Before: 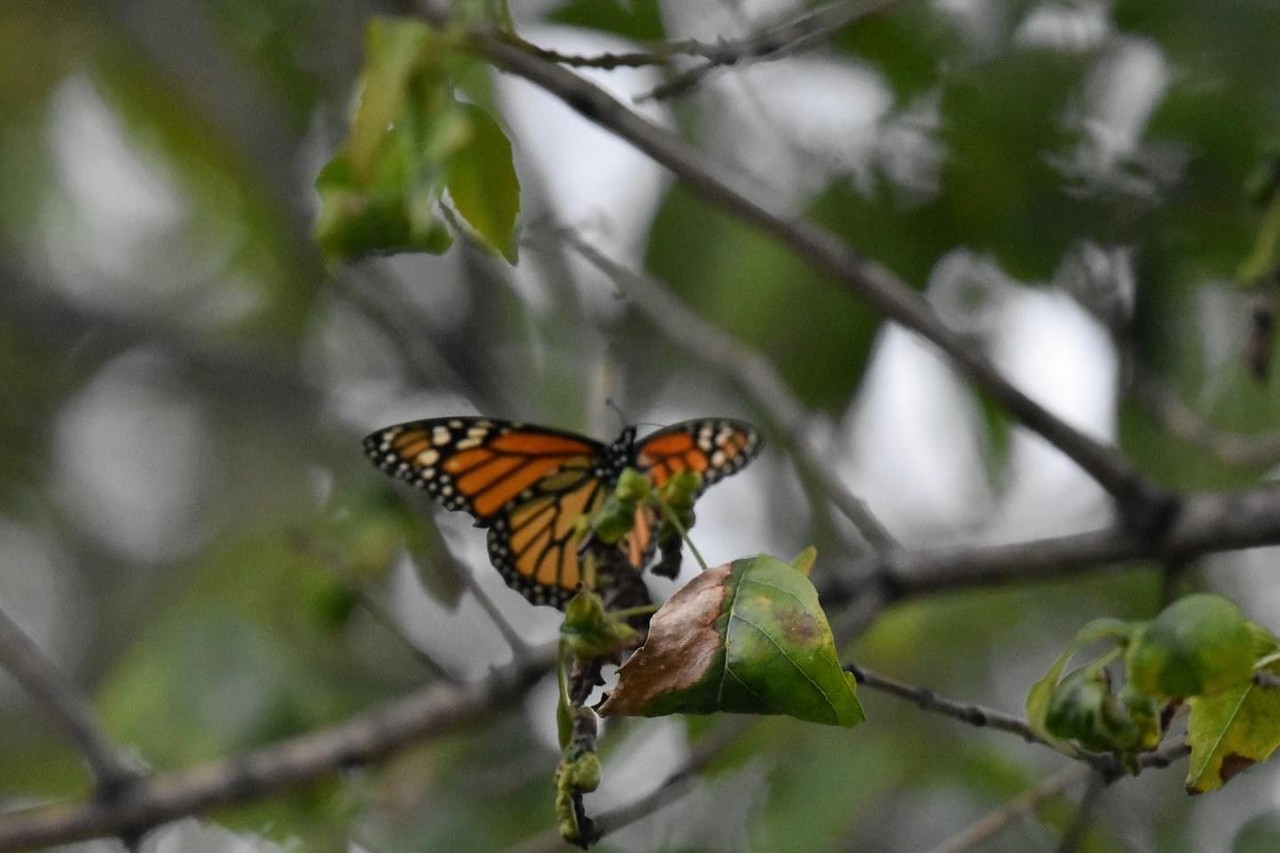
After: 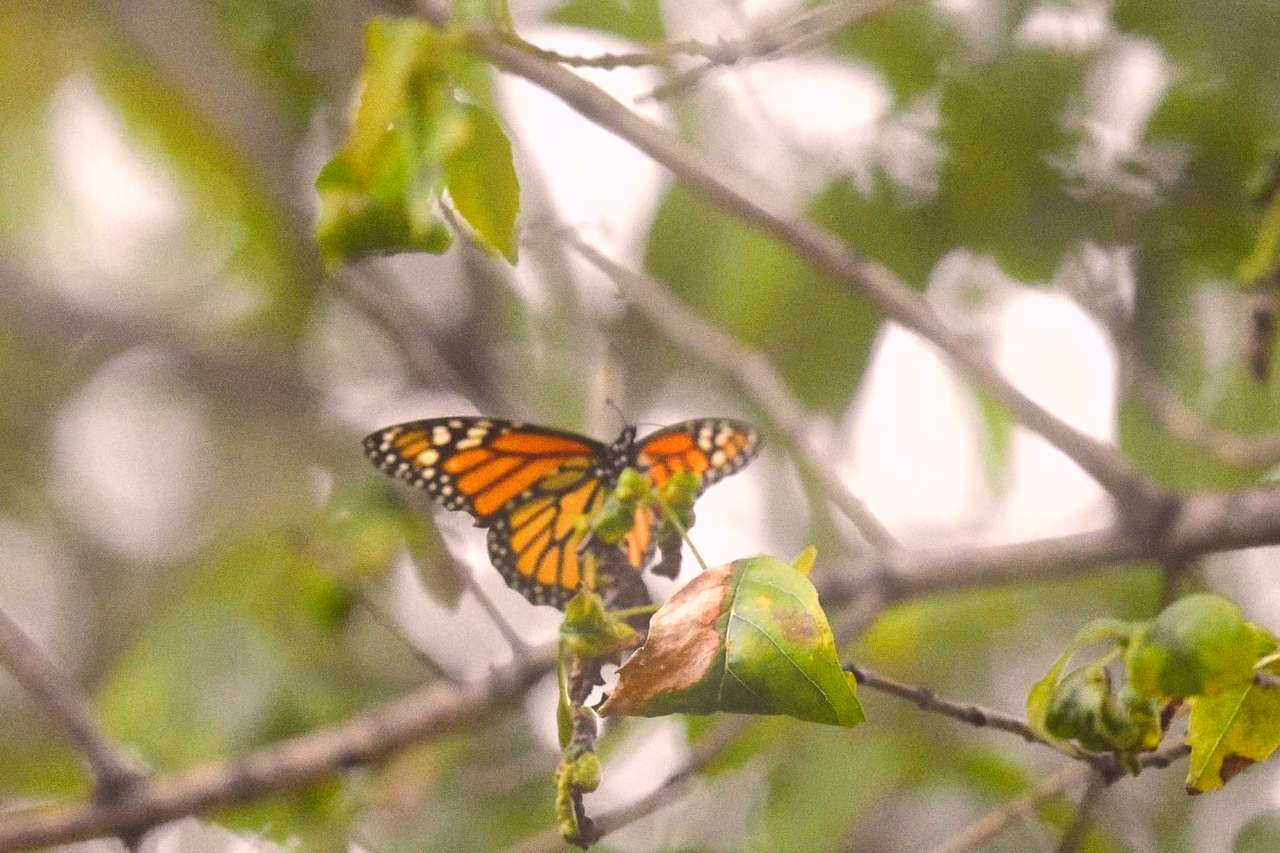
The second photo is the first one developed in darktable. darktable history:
color correction: highlights a* 10.21, highlights b* 9.79, shadows a* 8.61, shadows b* 7.88, saturation 0.8
exposure: black level correction -0.005, exposure 1 EV, compensate highlight preservation false
color balance rgb: perceptual saturation grading › global saturation 25%, perceptual brilliance grading › mid-tones 10%, perceptual brilliance grading › shadows 15%, global vibrance 20%
bloom: on, module defaults
grain: strength 26%
shadows and highlights: low approximation 0.01, soften with gaussian
